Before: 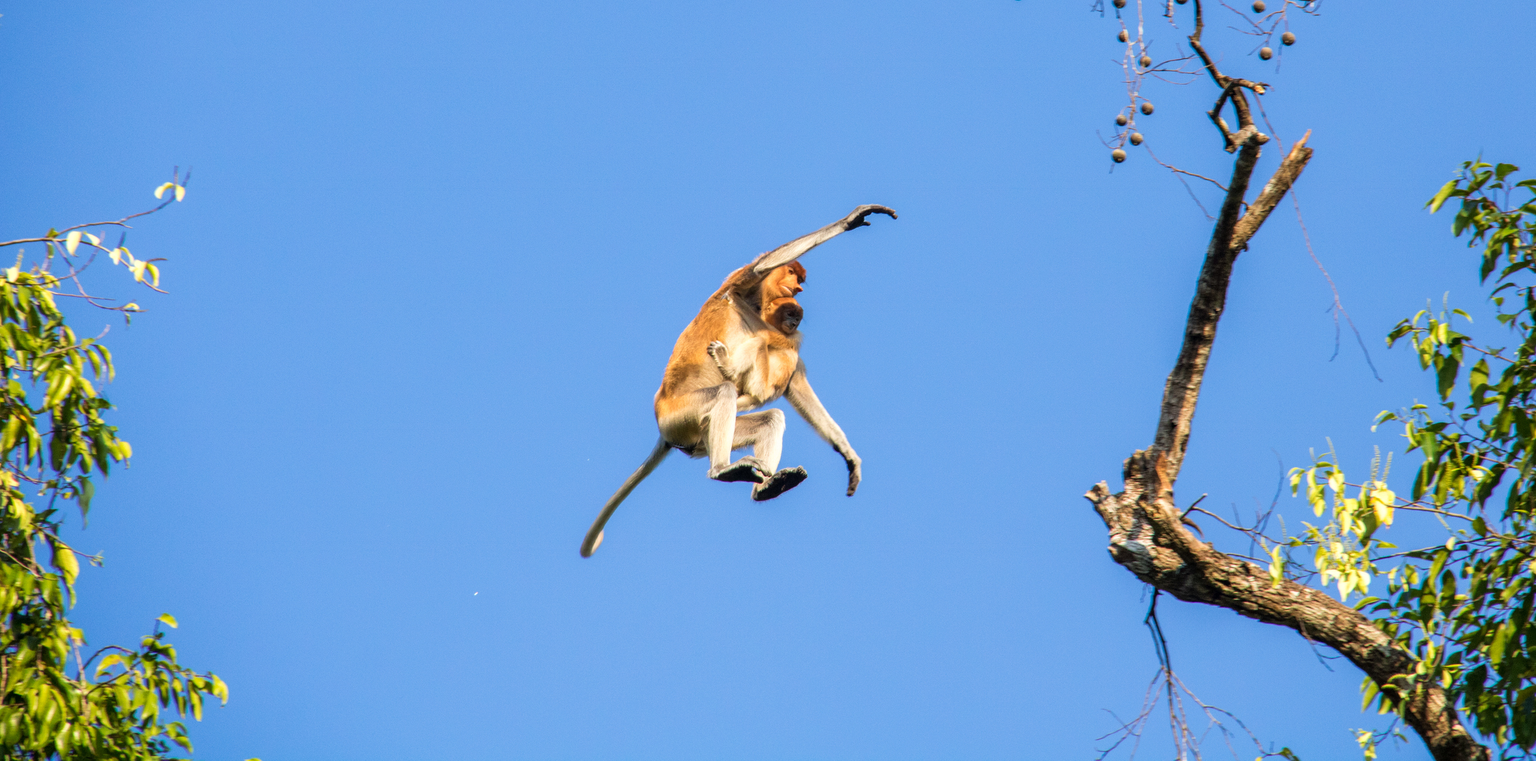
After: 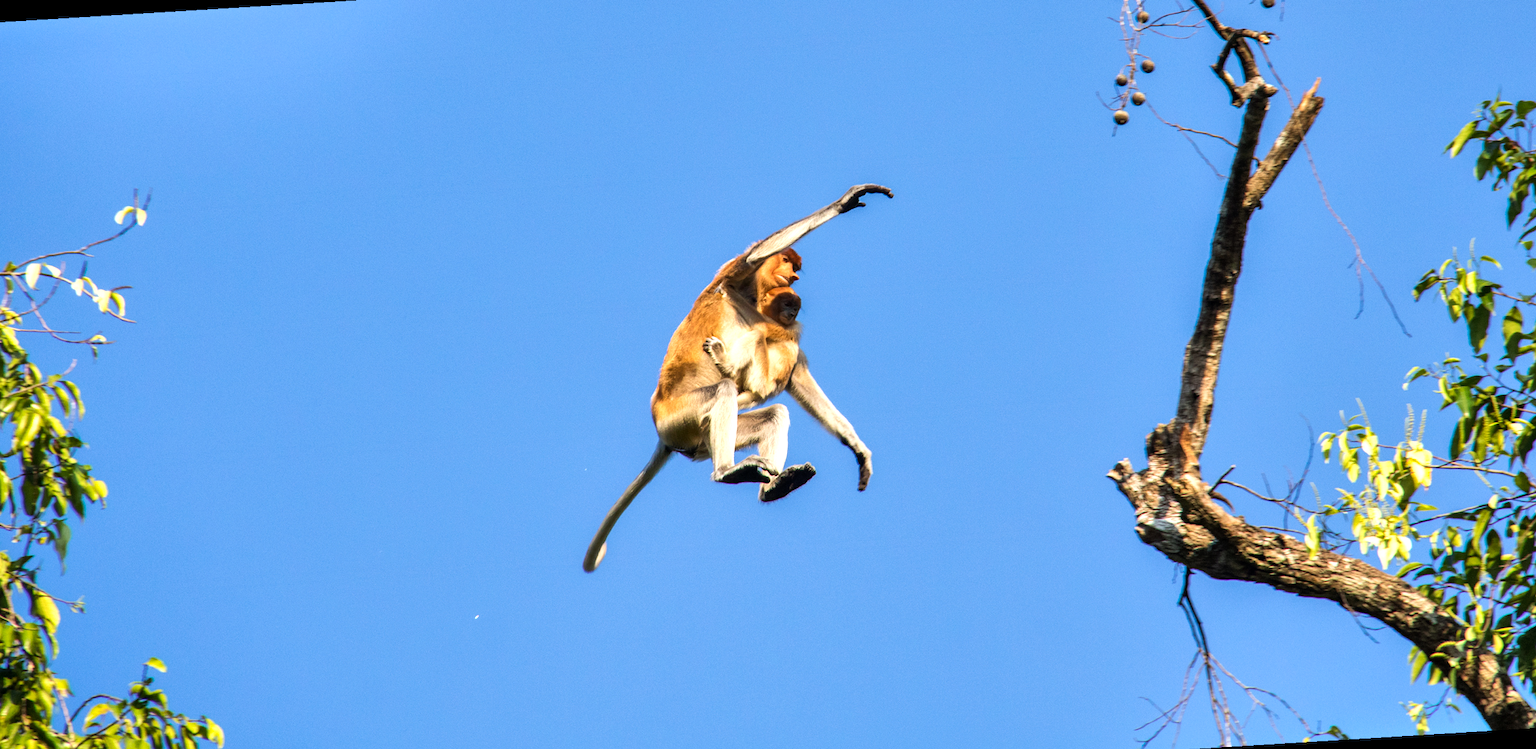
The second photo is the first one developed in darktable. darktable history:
rotate and perspective: rotation -3.52°, crop left 0.036, crop right 0.964, crop top 0.081, crop bottom 0.919
shadows and highlights: shadows 60, soften with gaussian
tone equalizer: -8 EV -0.417 EV, -7 EV -0.389 EV, -6 EV -0.333 EV, -5 EV -0.222 EV, -3 EV 0.222 EV, -2 EV 0.333 EV, -1 EV 0.389 EV, +0 EV 0.417 EV, edges refinement/feathering 500, mask exposure compensation -1.57 EV, preserve details no
